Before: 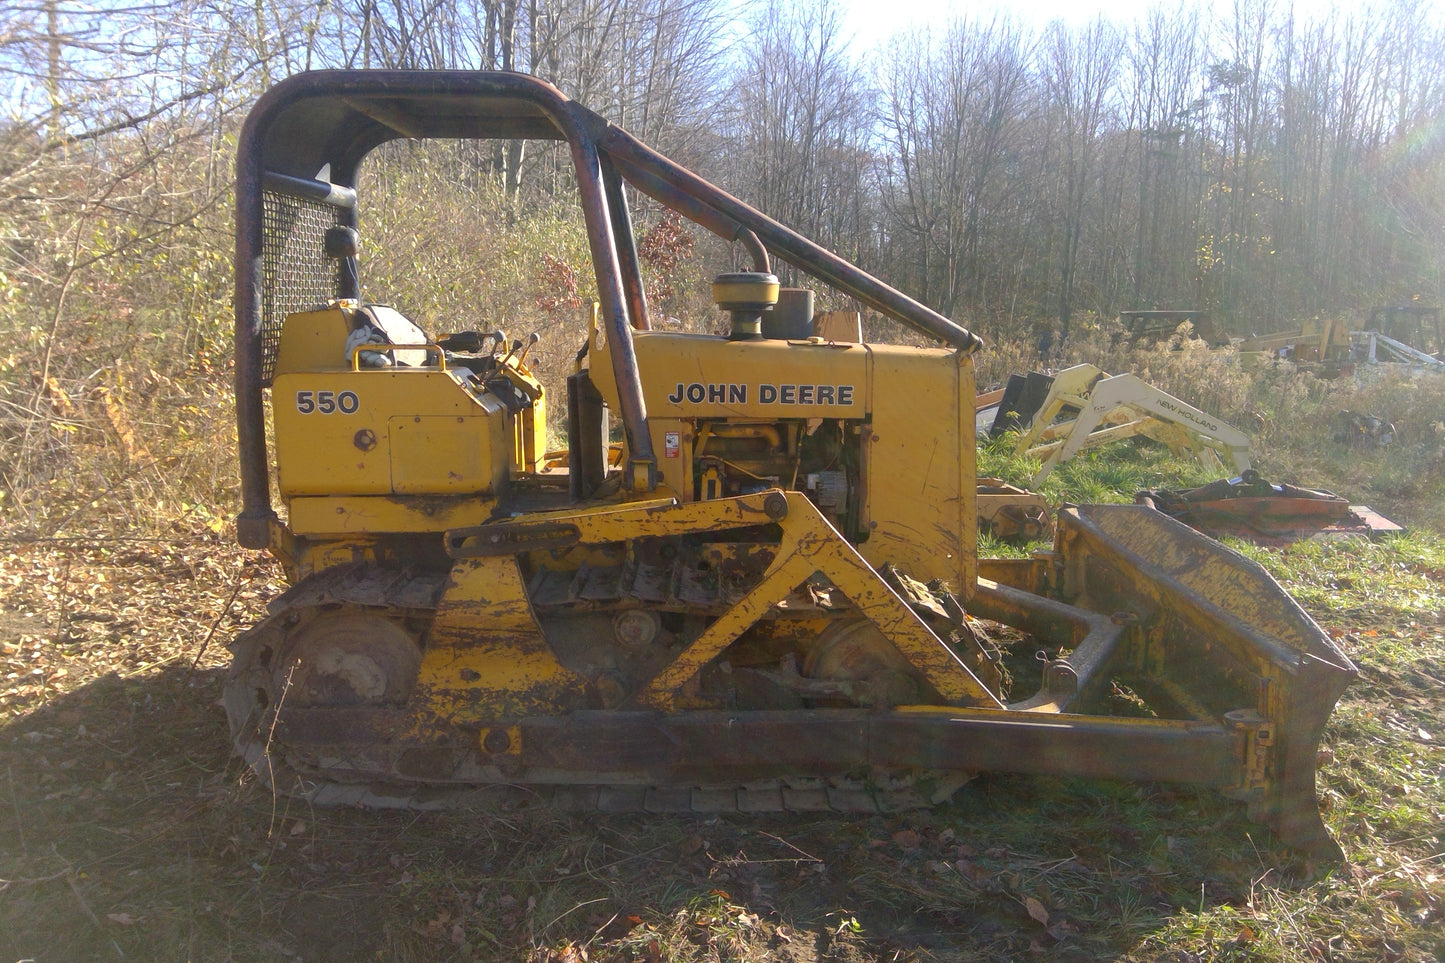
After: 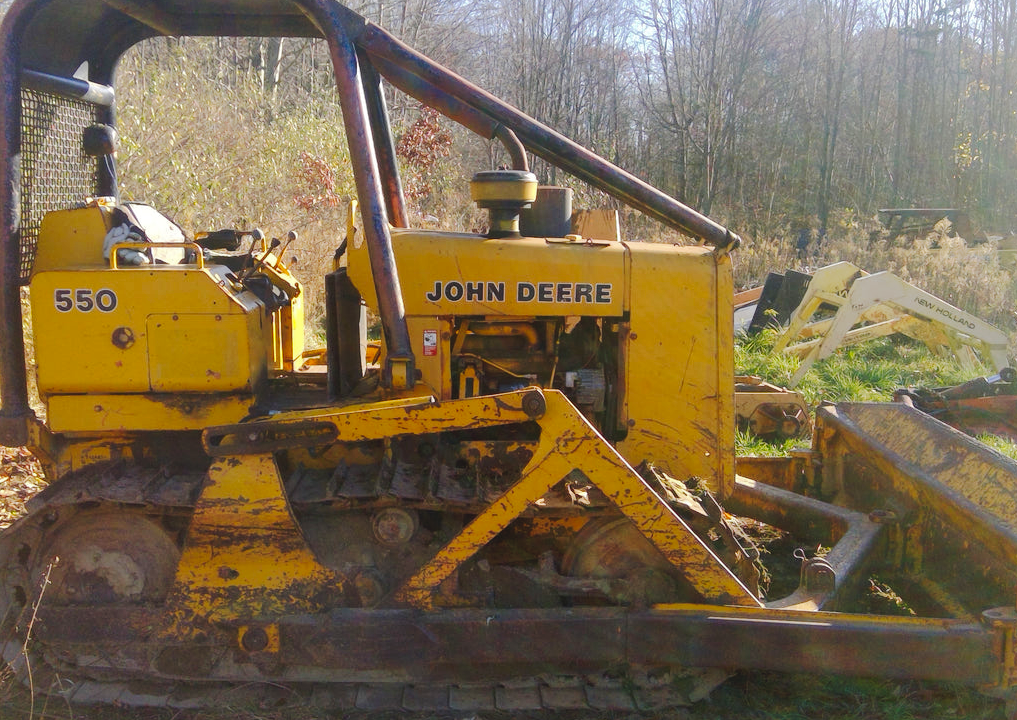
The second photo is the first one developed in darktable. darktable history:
tone curve: curves: ch0 [(0, 0) (0.003, 0.018) (0.011, 0.021) (0.025, 0.028) (0.044, 0.039) (0.069, 0.05) (0.1, 0.06) (0.136, 0.081) (0.177, 0.117) (0.224, 0.161) (0.277, 0.226) (0.335, 0.315) (0.399, 0.421) (0.468, 0.53) (0.543, 0.627) (0.623, 0.726) (0.709, 0.789) (0.801, 0.859) (0.898, 0.924) (1, 1)], preserve colors none
shadows and highlights: on, module defaults
crop and rotate: left 16.783%, top 10.638%, right 12.826%, bottom 14.555%
